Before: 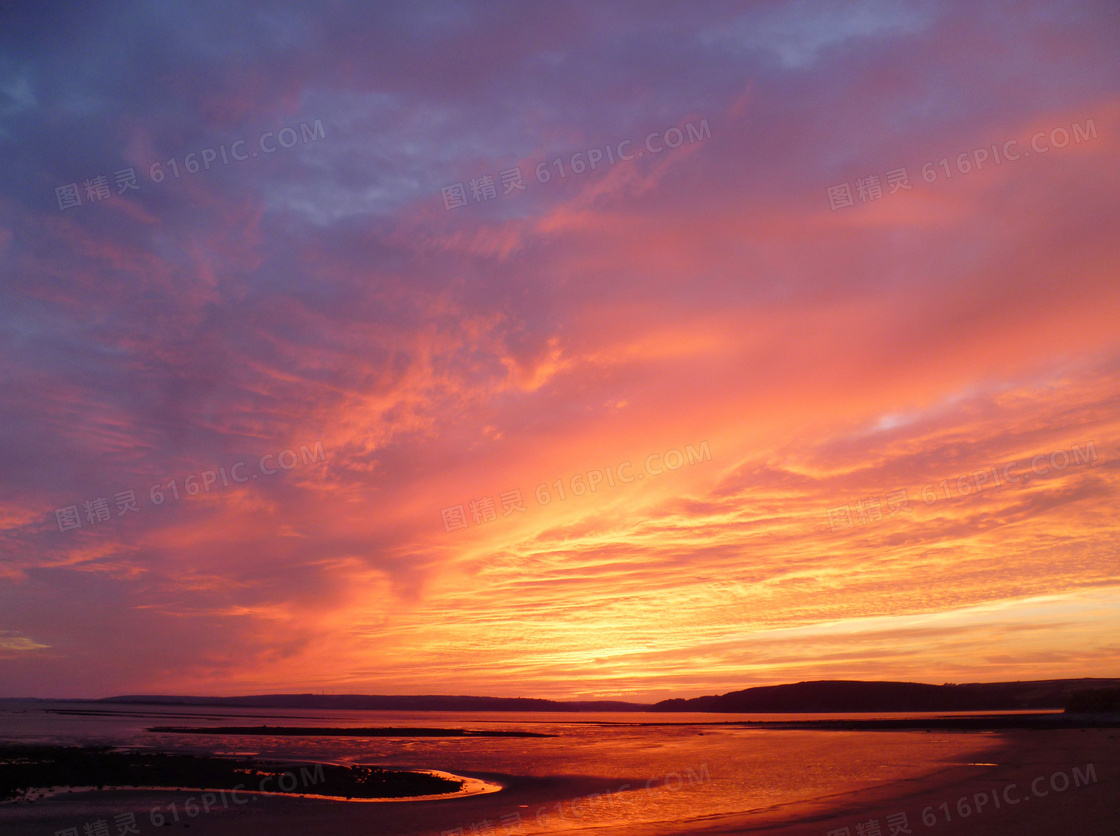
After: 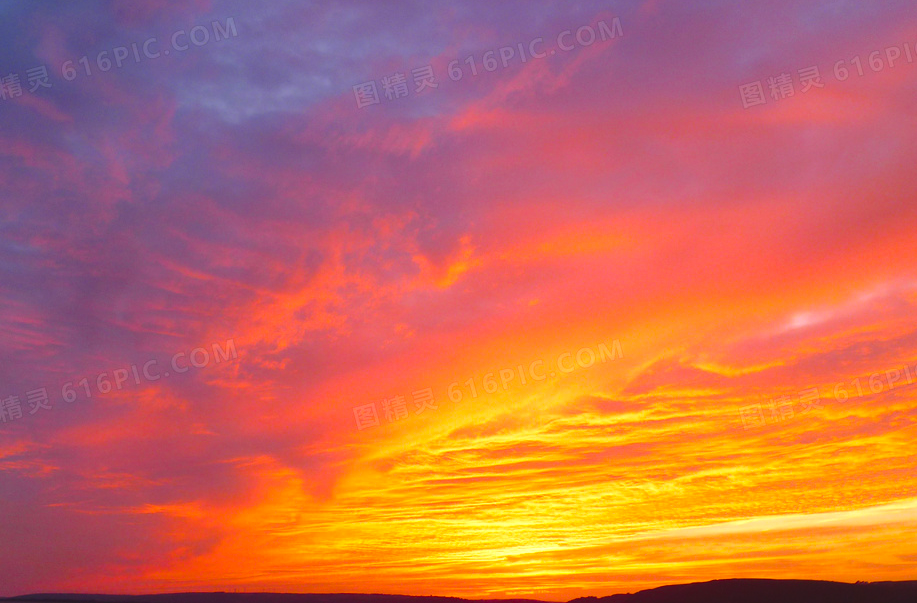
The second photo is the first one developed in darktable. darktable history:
crop: left 7.864%, top 12.318%, right 10.18%, bottom 15.449%
color balance rgb: highlights gain › luminance 14.639%, global offset › luminance 0.729%, perceptual saturation grading › global saturation 40.427%, global vibrance 9.949%
